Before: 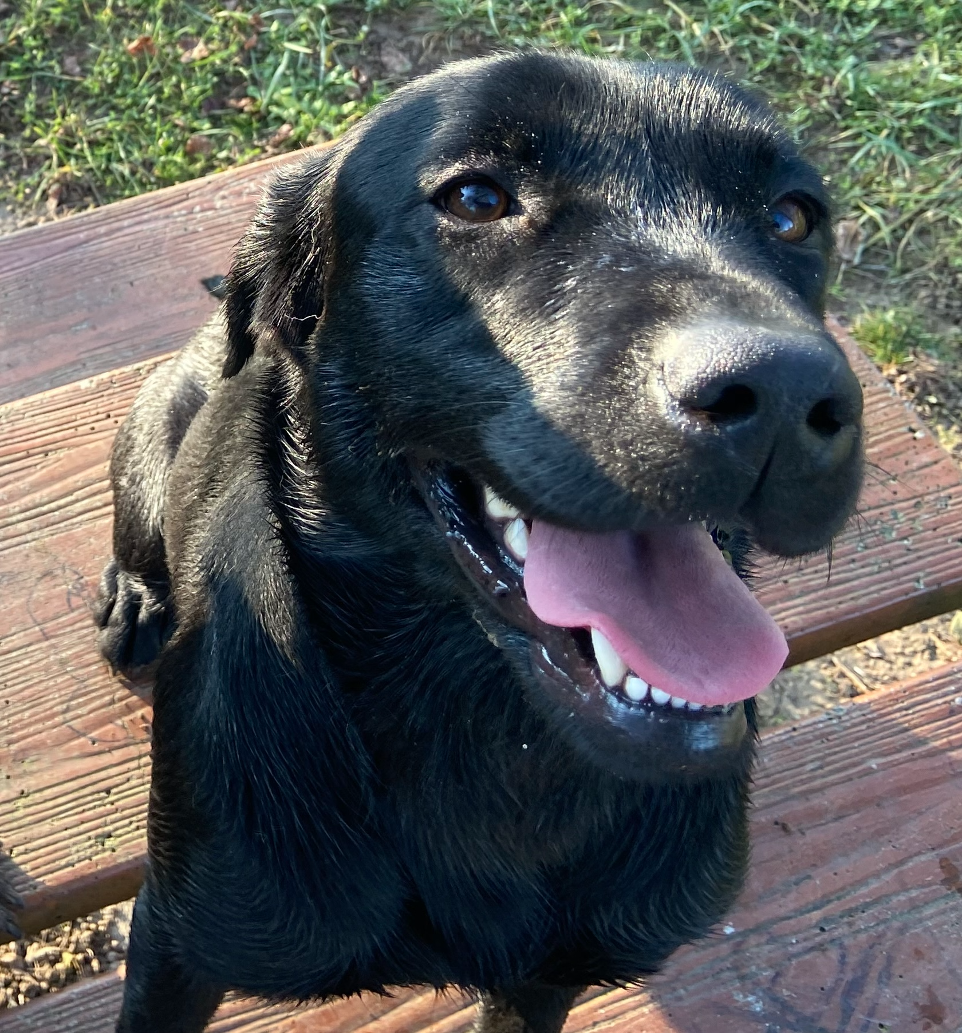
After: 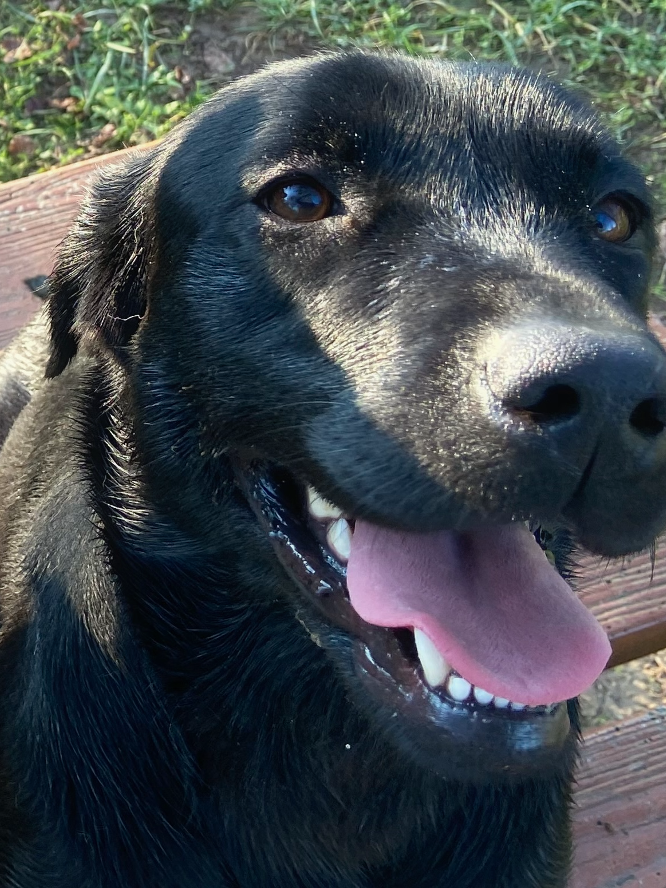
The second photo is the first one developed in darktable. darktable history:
contrast equalizer: y [[0.5, 0.488, 0.462, 0.461, 0.491, 0.5], [0.5 ×6], [0.5 ×6], [0 ×6], [0 ×6]]
crop: left 18.479%, right 12.2%, bottom 13.971%
